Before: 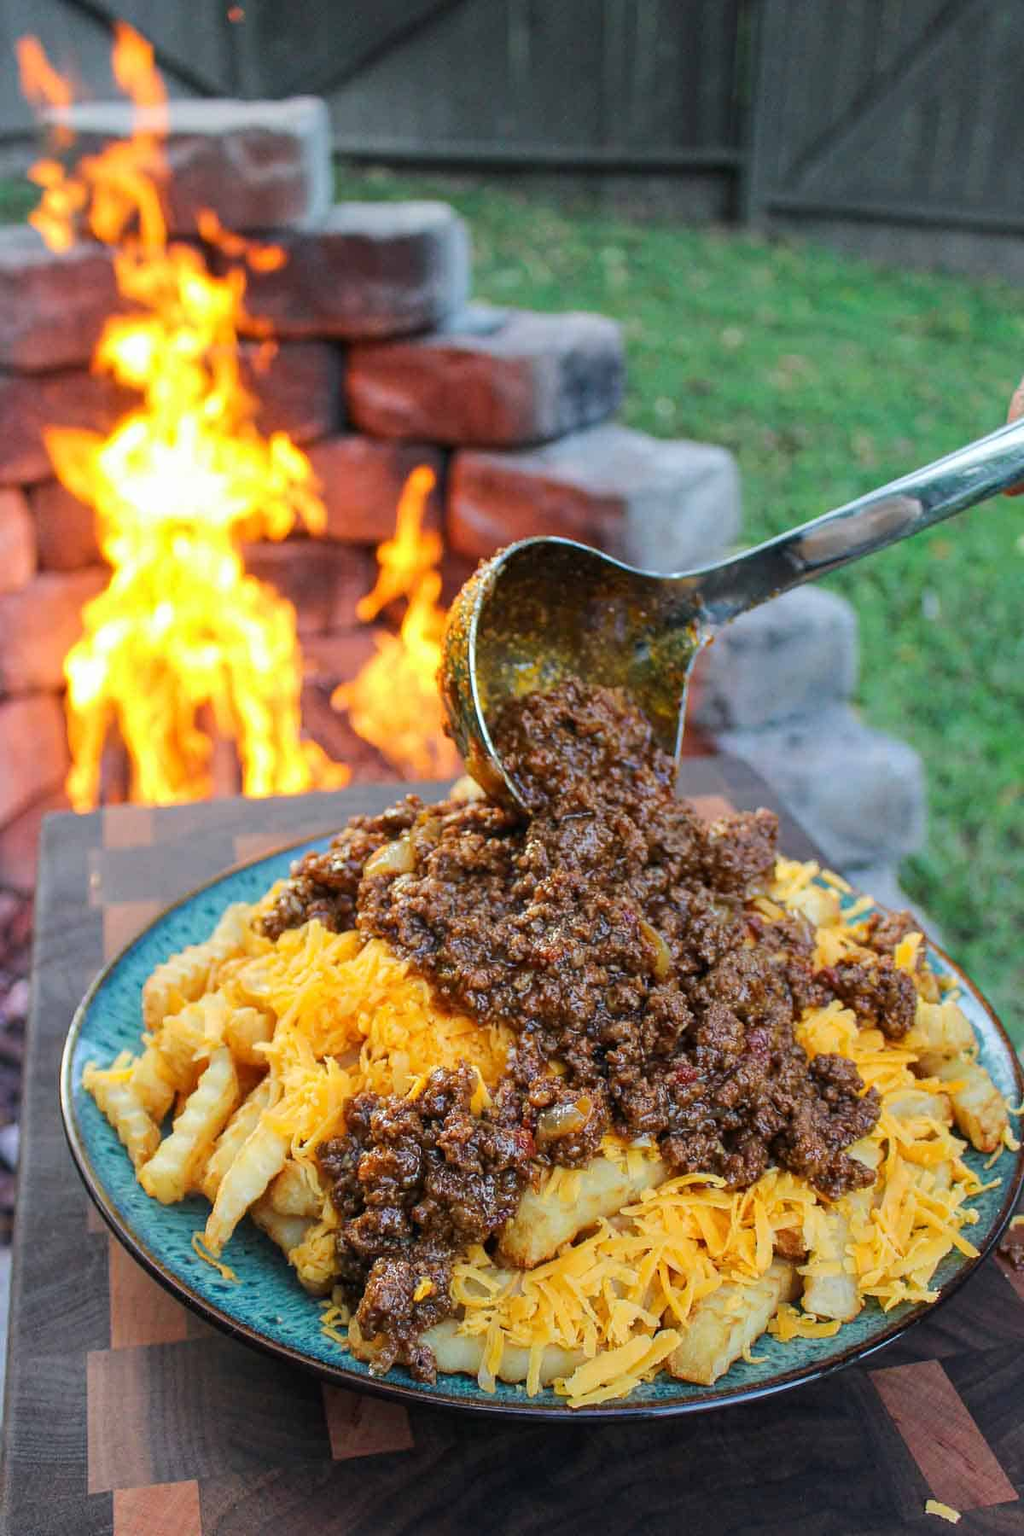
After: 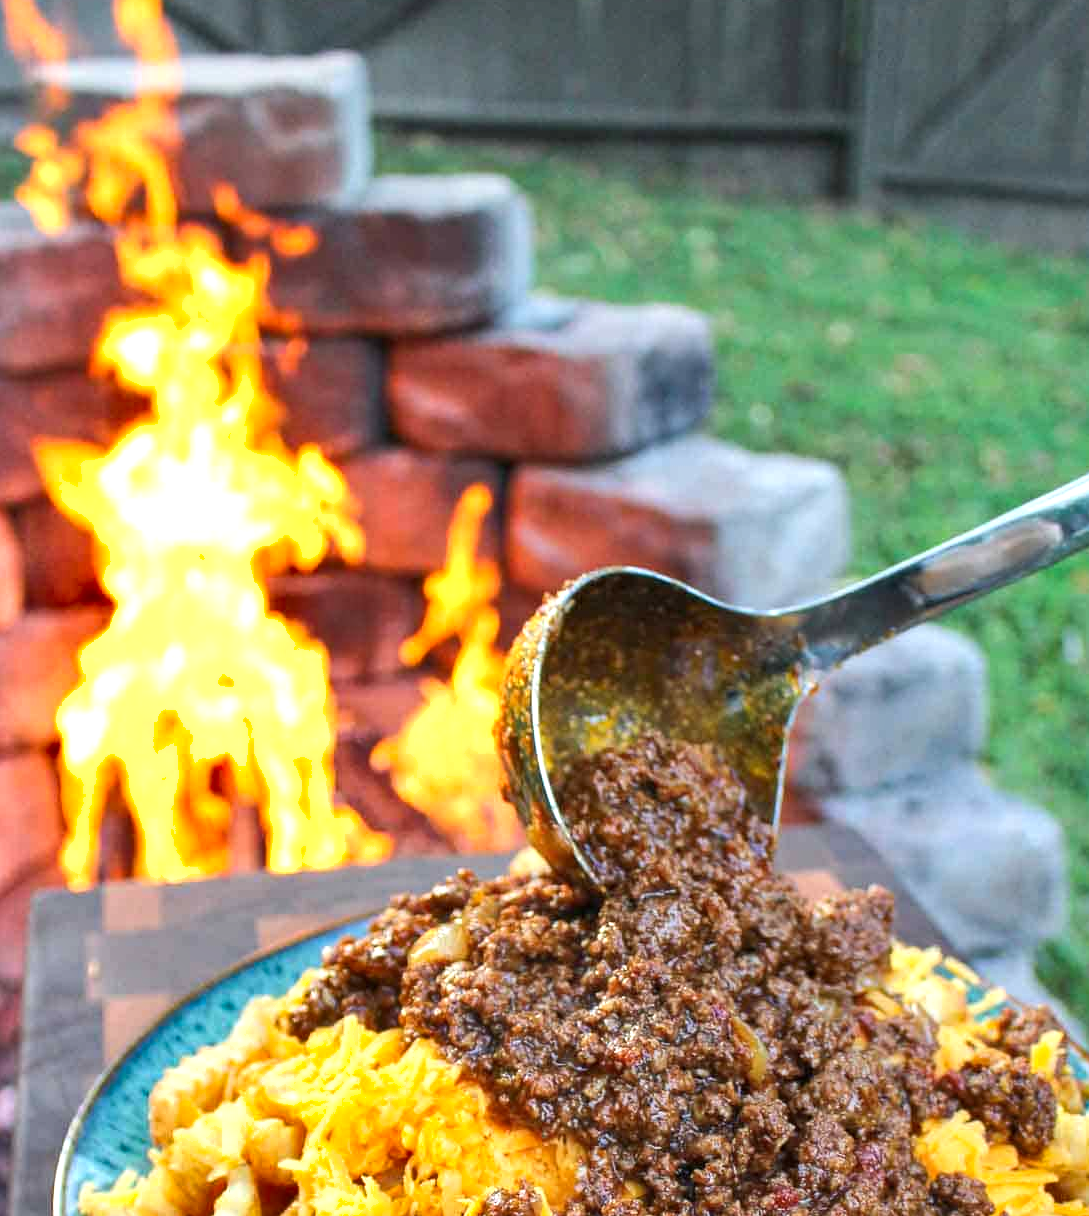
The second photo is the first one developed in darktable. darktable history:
crop: left 1.509%, top 3.452%, right 7.696%, bottom 28.452%
exposure: exposure 0.6 EV, compensate highlight preservation false
shadows and highlights: soften with gaussian
